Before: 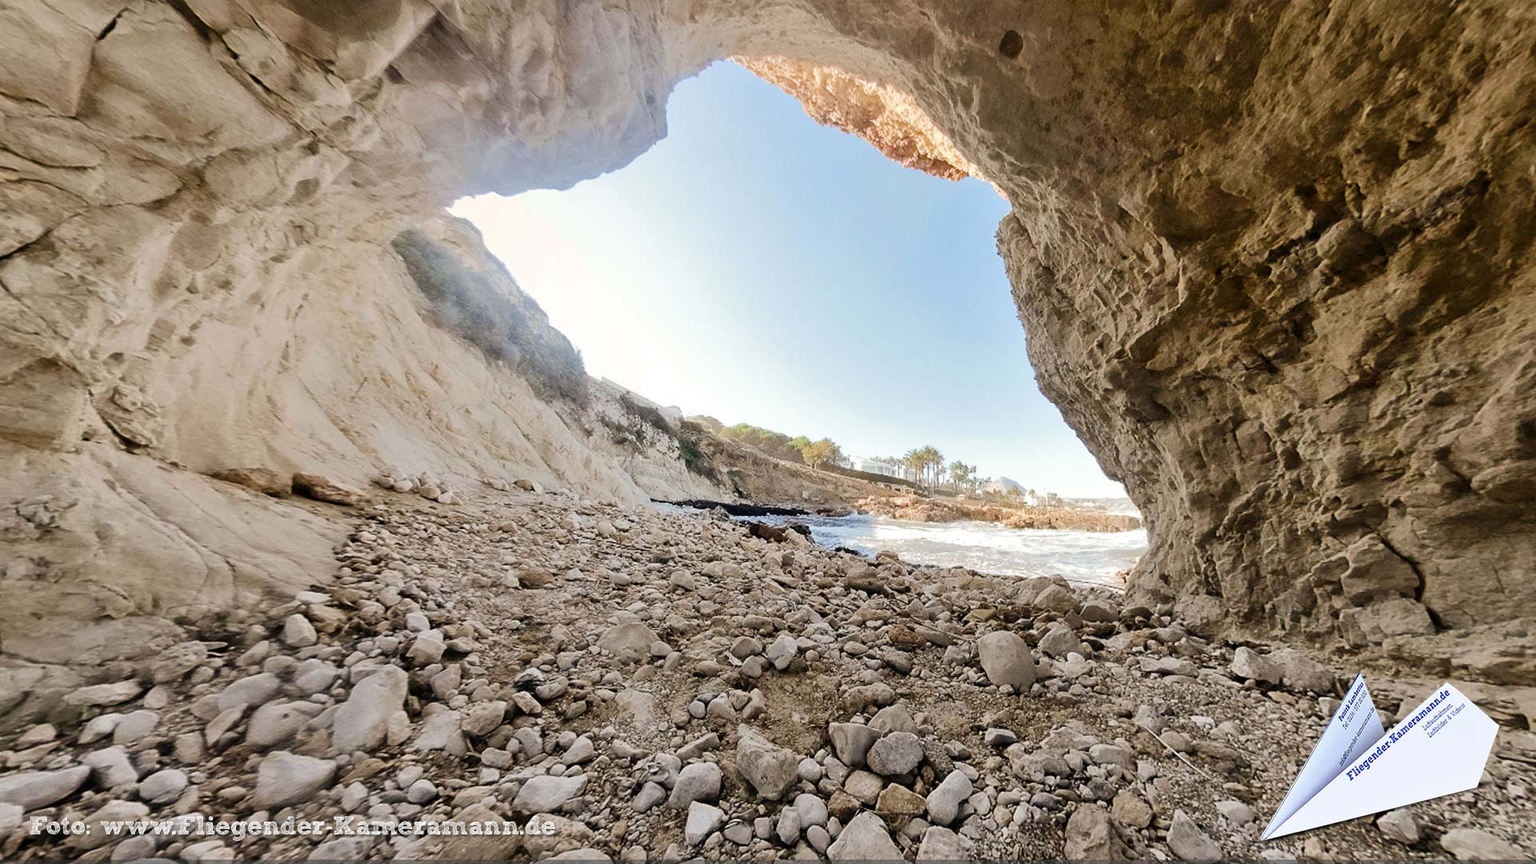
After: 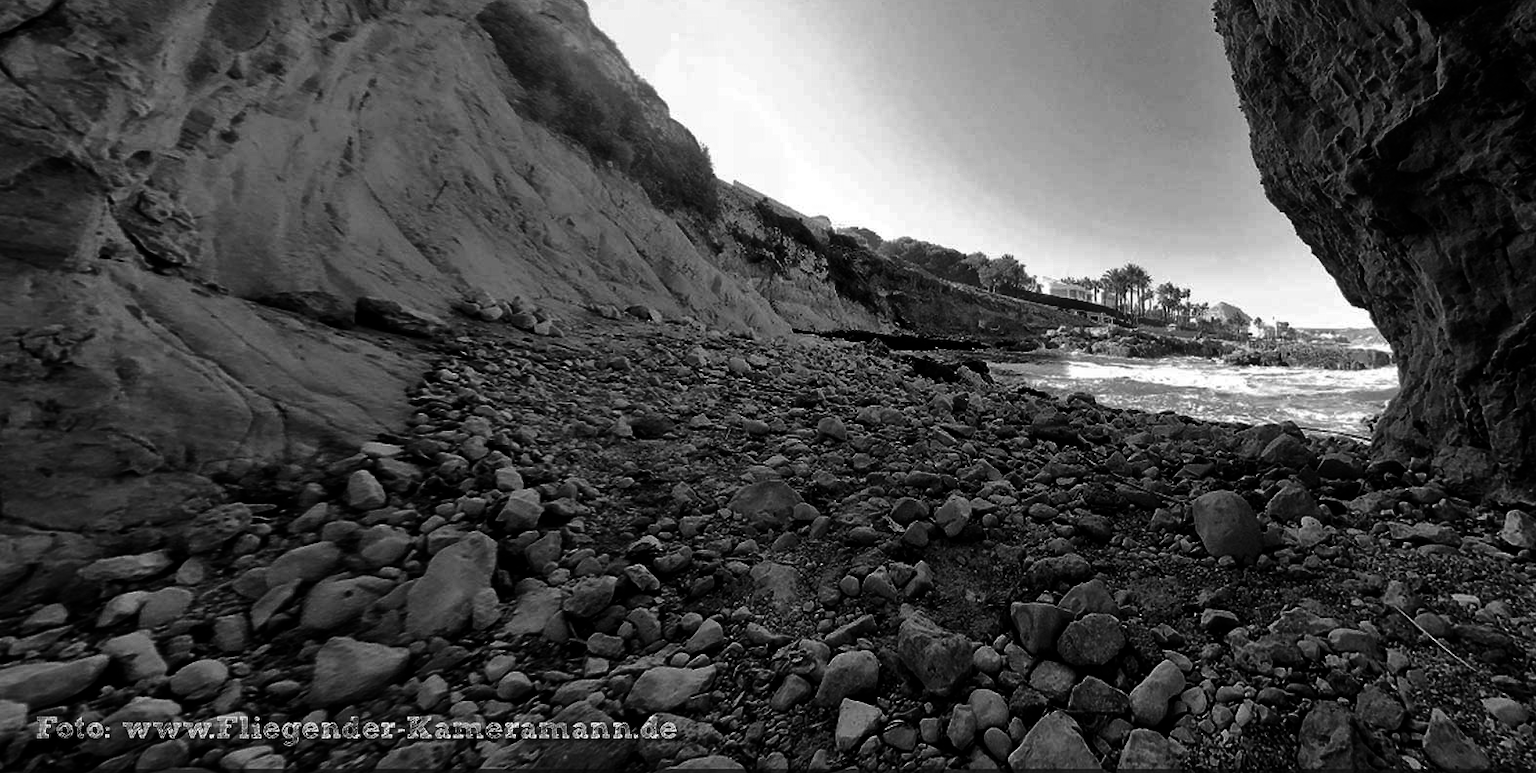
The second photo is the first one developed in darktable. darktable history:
crop: top 26.531%, right 17.959%
contrast brightness saturation: contrast 0.02, brightness -1, saturation -1
